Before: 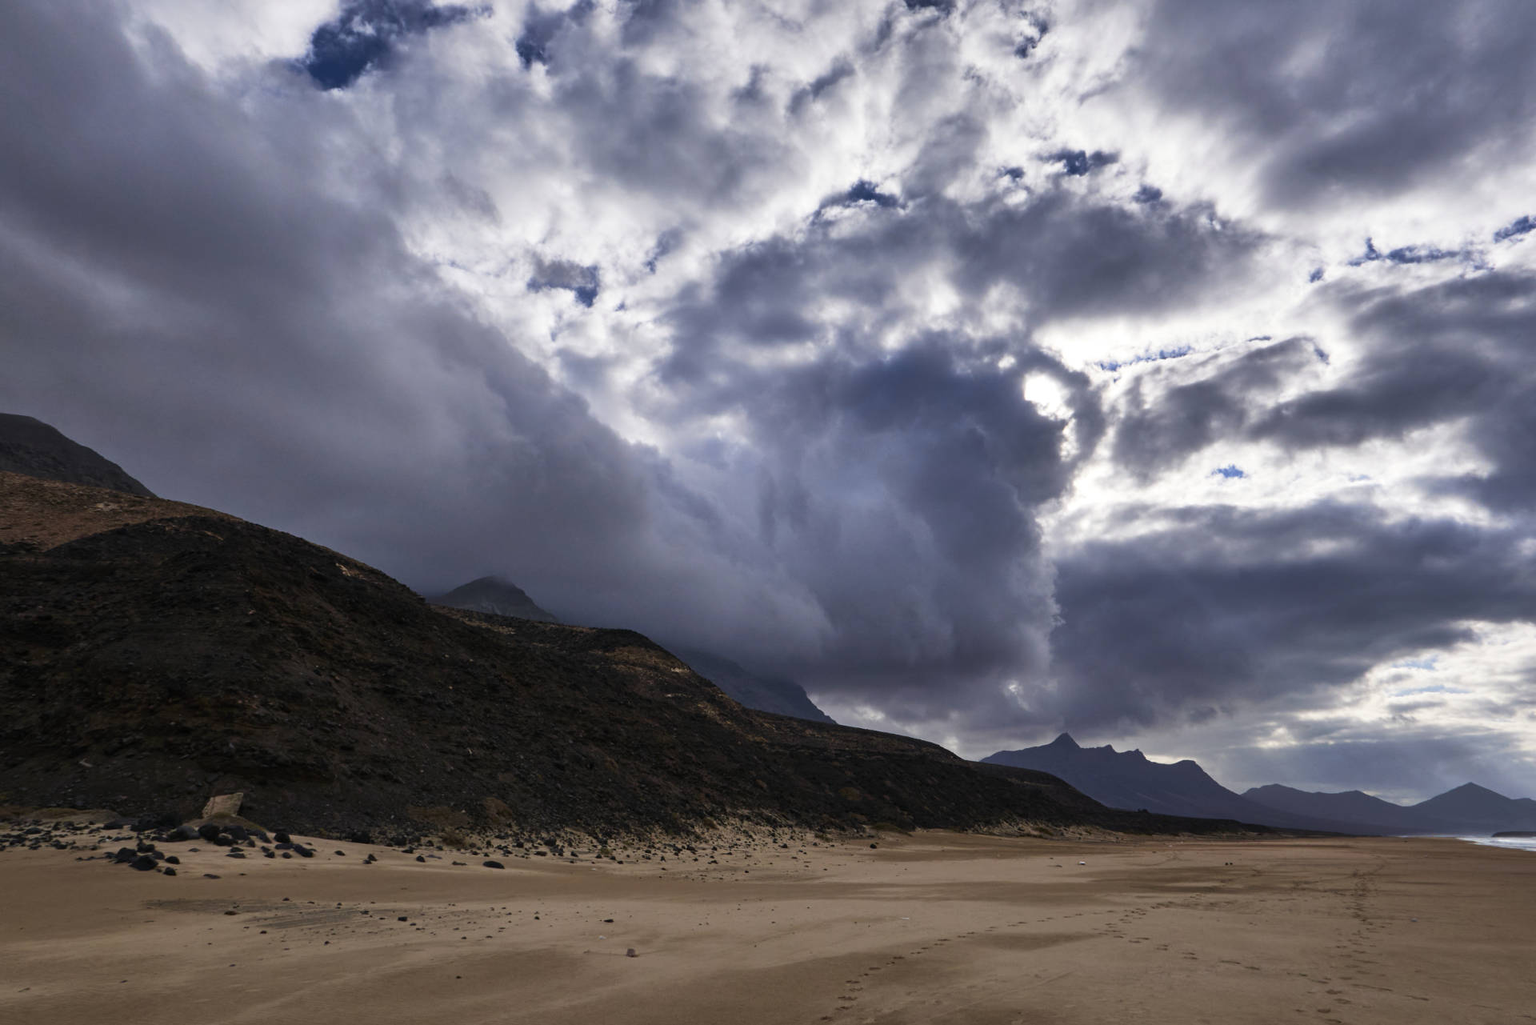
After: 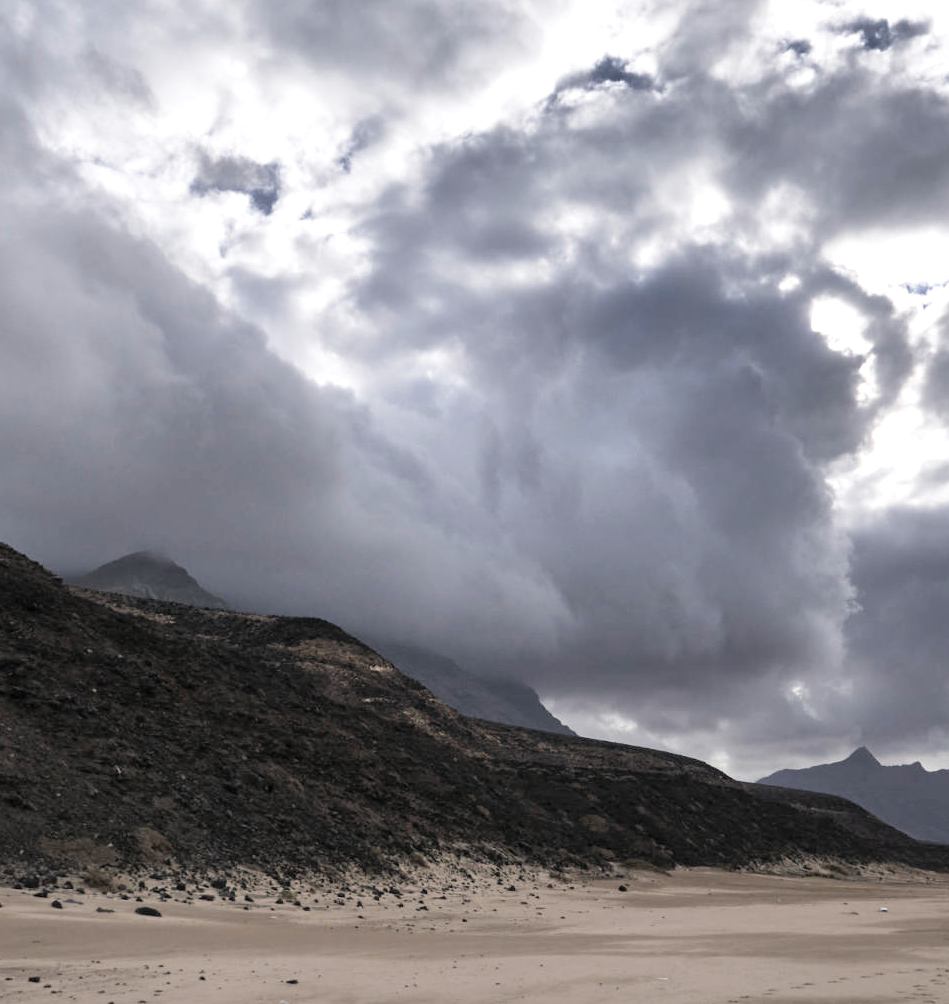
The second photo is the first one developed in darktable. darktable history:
exposure: exposure 0.374 EV, compensate highlight preservation false
crop and rotate: angle 0.011°, left 24.447%, top 13.214%, right 26.108%, bottom 8.346%
contrast brightness saturation: brightness 0.184, saturation -0.498
